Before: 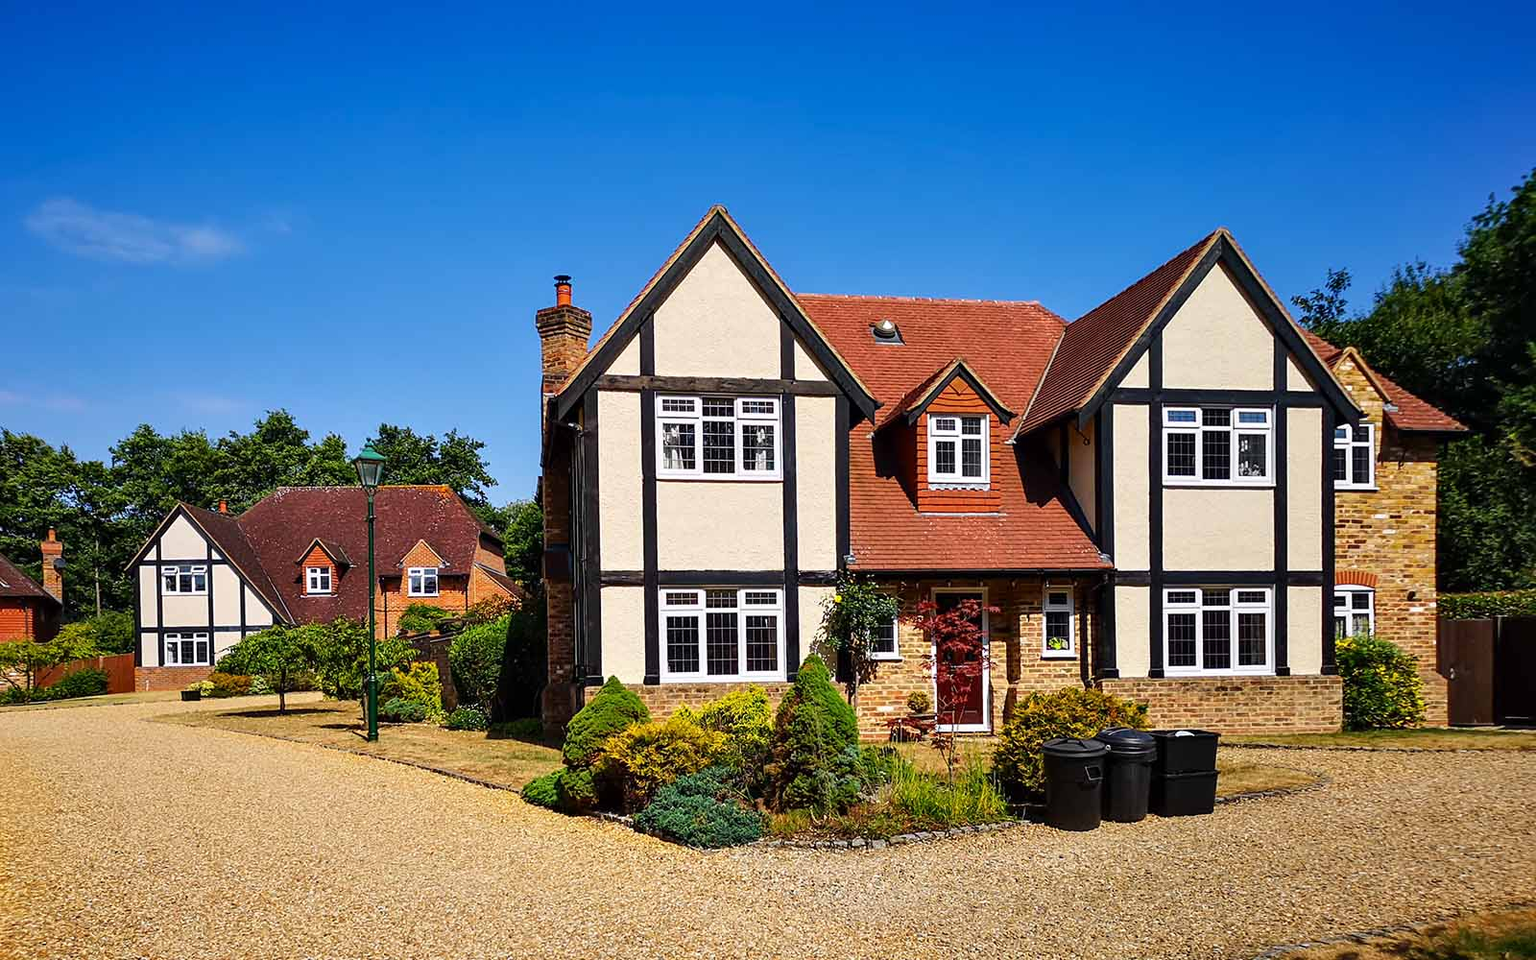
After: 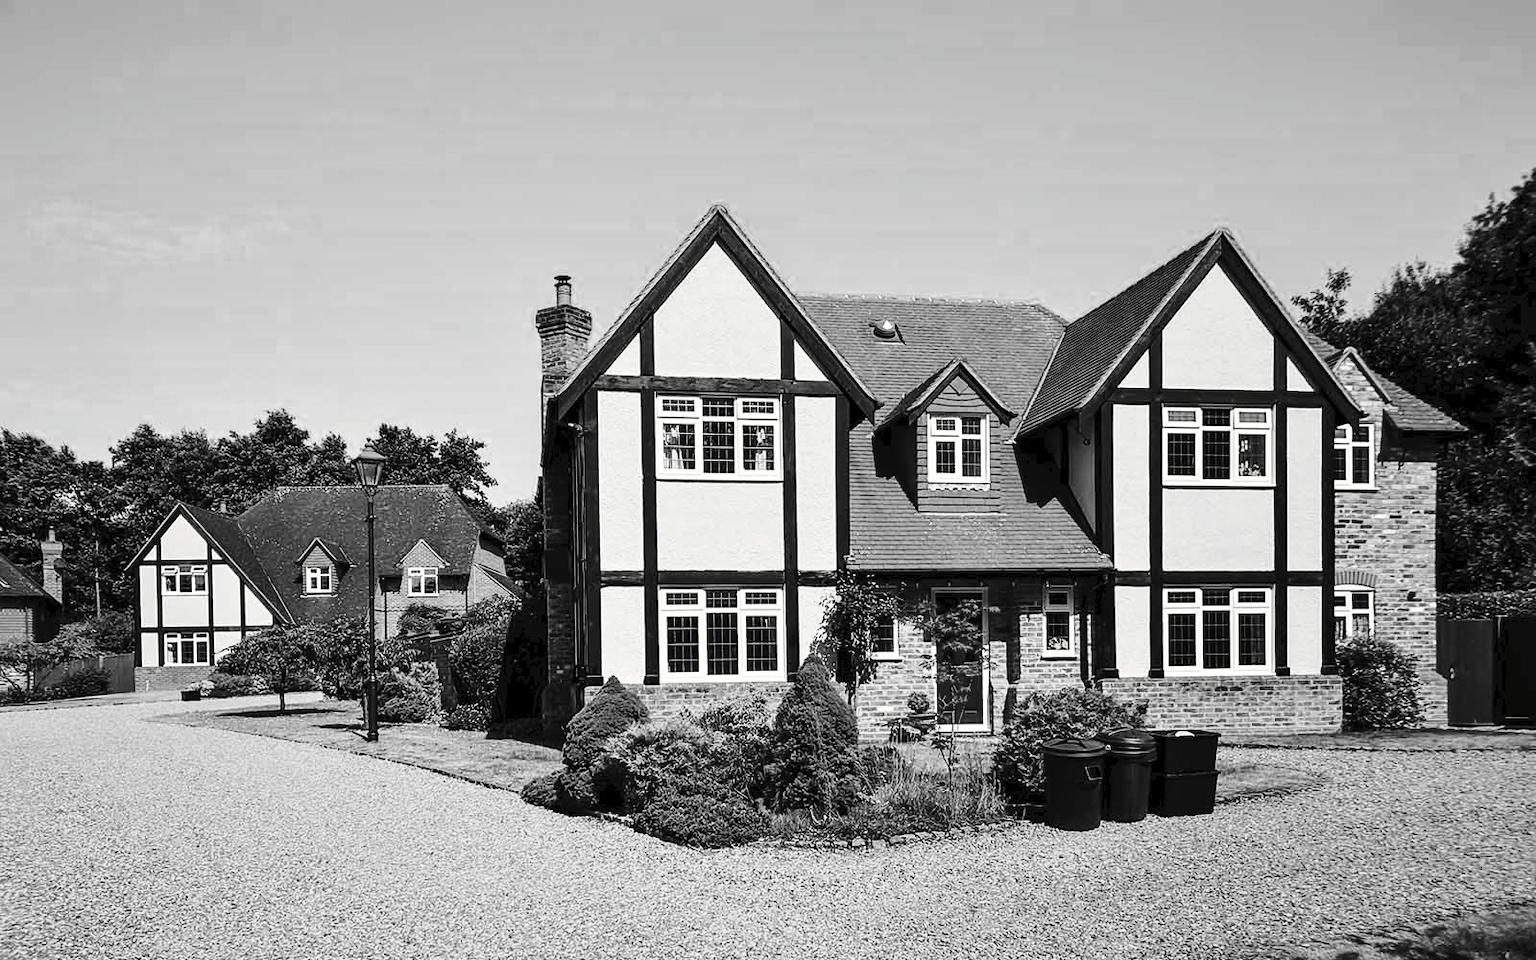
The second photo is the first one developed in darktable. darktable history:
tone curve: curves: ch0 [(0, 0) (0.003, 0.04) (0.011, 0.04) (0.025, 0.043) (0.044, 0.049) (0.069, 0.066) (0.1, 0.095) (0.136, 0.121) (0.177, 0.154) (0.224, 0.211) (0.277, 0.281) (0.335, 0.358) (0.399, 0.452) (0.468, 0.54) (0.543, 0.628) (0.623, 0.721) (0.709, 0.801) (0.801, 0.883) (0.898, 0.948) (1, 1)], preserve colors none
color look up table: target L [91.64, 98.62, 87.41, 79.52, 81.33, 78.43, 71.47, 49.24, 58.12, 56.83, 51.22, 37.41, 36.85, 27.98, 200.73, 88.82, 75.15, 75.88, 63.98, 62.84, 66.24, 62.46, 49.9, 52.8, 33.74, 30.59, 5.464, 94.45, 75.88, 79.88, 67.74, 70.35, 88.12, 58.38, 75.52, 63.98, 50.83, 32.1, 22.84, 40.45, 29.29, 100.33, 98.62, 91.64, 87.41, 80.24, 72.21, 51.22, 3.967], target a [-0.003, -0.288, -0.002, -0.002, 0 ×4, 0.001, 0.001, 0, 0.001, 0.001, 0, 0, -0.003, -0.002, 0 ×5, 0.001, 0, 0.001, 0, 0, -0.1, 0 ×4, -0.001, 0.001, 0, 0, 0, 0.001, 0.001, 0.001, 0, 0.001, -0.288, -0.003, -0.002, -0.001, 0, 0, 0], target b [0.024, 3.61, 0.024, 0.023, 0.002 ×4, -0.004, -0.004, 0.002, -0.003, -0.003, 0, -0.001, 0.025, 0.023, 0.002 ×5, -0.004, 0.002, -0.003, 0, 0.003, 1.229, 0.002 ×5, -0.004, 0.002, 0.002, 0.002, -0.005, -0.004, -0.003, 0, -0.002, 3.61, 0.024, 0.024, 0.002, 0.002, 0.002, 0.003], num patches 49
